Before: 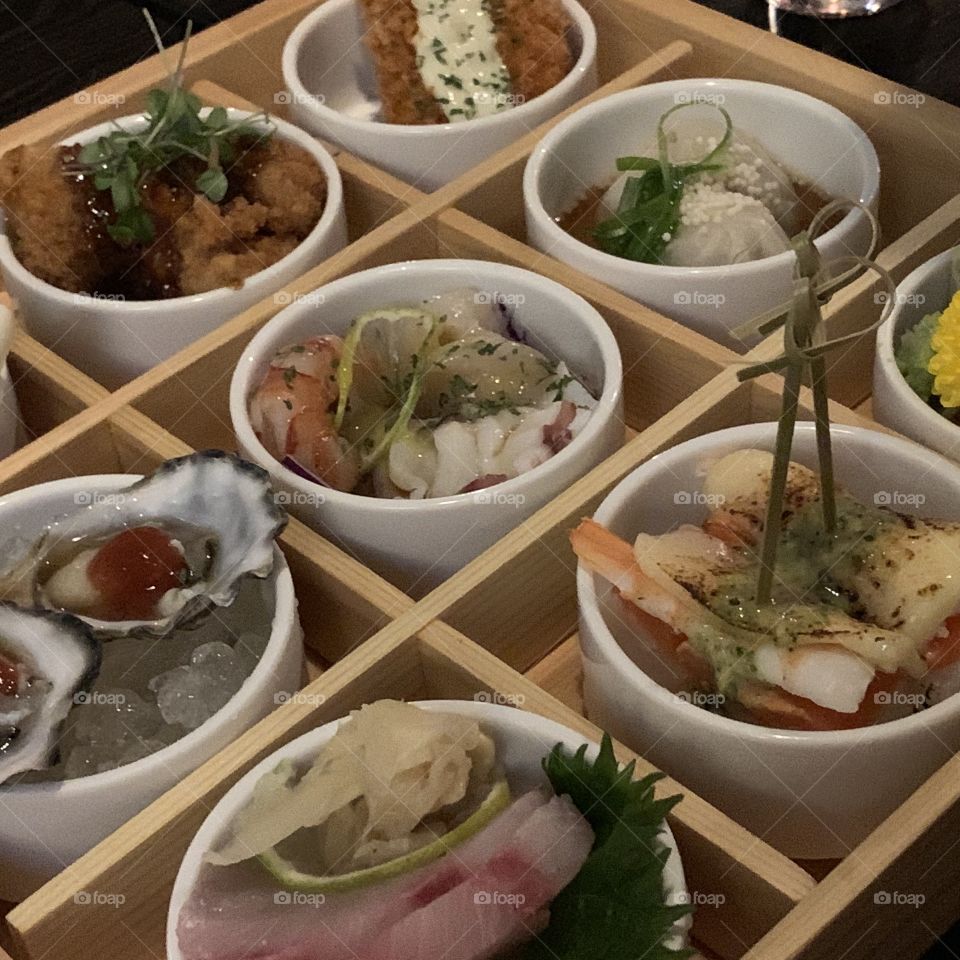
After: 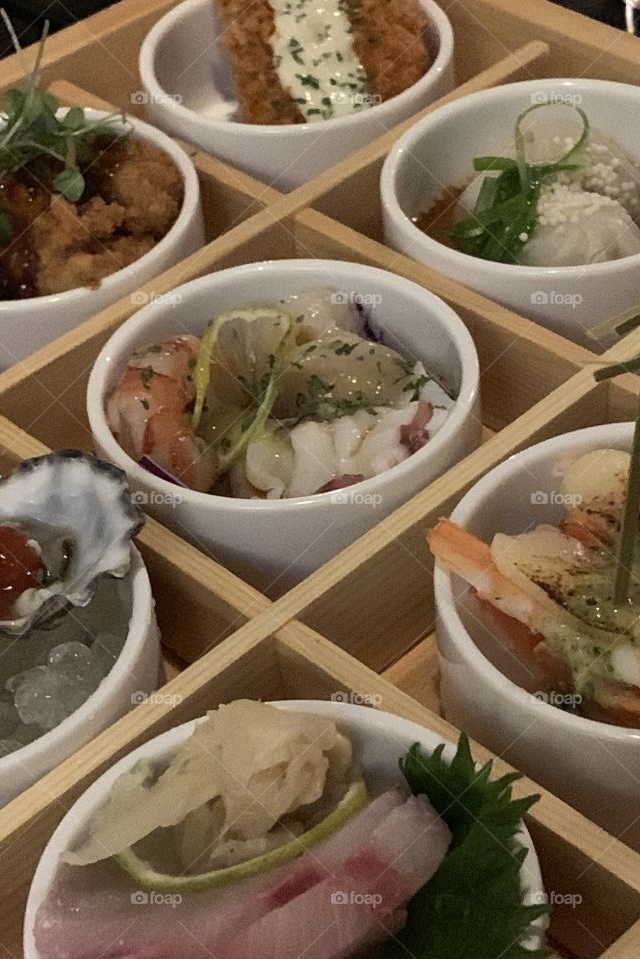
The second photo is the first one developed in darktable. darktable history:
levels: mode automatic, levels [0.016, 0.484, 0.953]
crop and rotate: left 14.91%, right 18.402%
